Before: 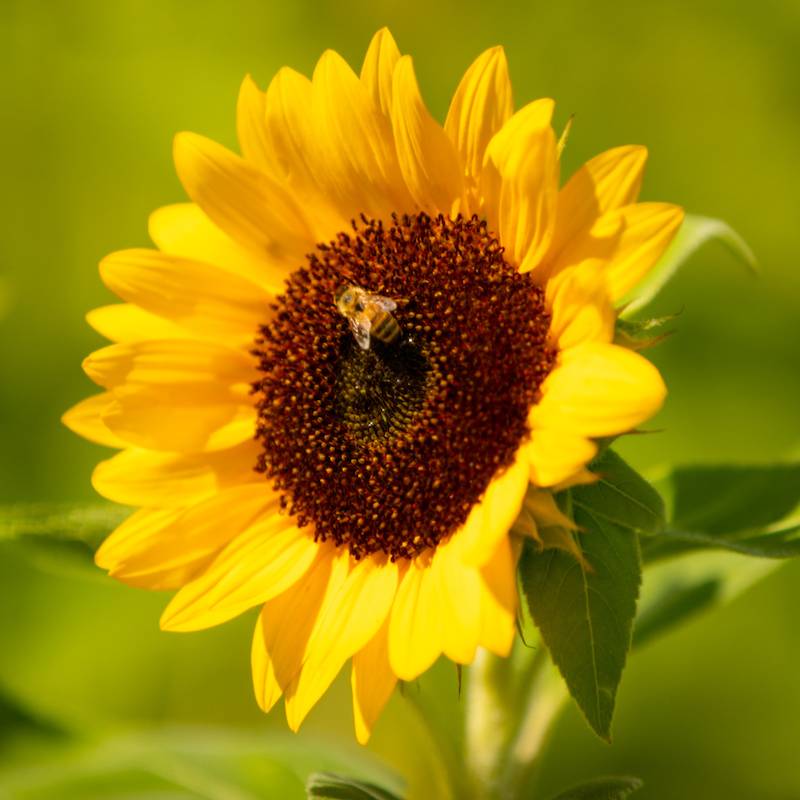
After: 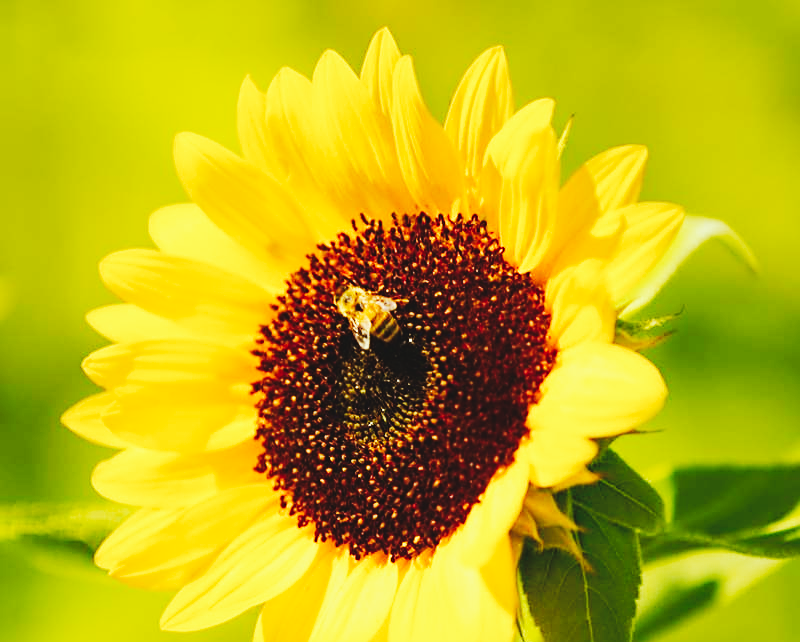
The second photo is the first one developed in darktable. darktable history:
tone curve: curves: ch0 [(0, 0) (0.003, 0.023) (0.011, 0.024) (0.025, 0.026) (0.044, 0.035) (0.069, 0.05) (0.1, 0.071) (0.136, 0.098) (0.177, 0.135) (0.224, 0.172) (0.277, 0.227) (0.335, 0.296) (0.399, 0.372) (0.468, 0.462) (0.543, 0.58) (0.623, 0.697) (0.709, 0.789) (0.801, 0.86) (0.898, 0.918) (1, 1)], preserve colors none
exposure: black level correction -0.014, exposure -0.193 EV, compensate highlight preservation false
crop: bottom 19.644%
base curve: curves: ch0 [(0, 0) (0.028, 0.03) (0.121, 0.232) (0.46, 0.748) (0.859, 0.968) (1, 1)], preserve colors none
contrast brightness saturation: saturation -0.05
sharpen: amount 0.575
color correction: highlights a* -4.73, highlights b* 5.06, saturation 0.97
